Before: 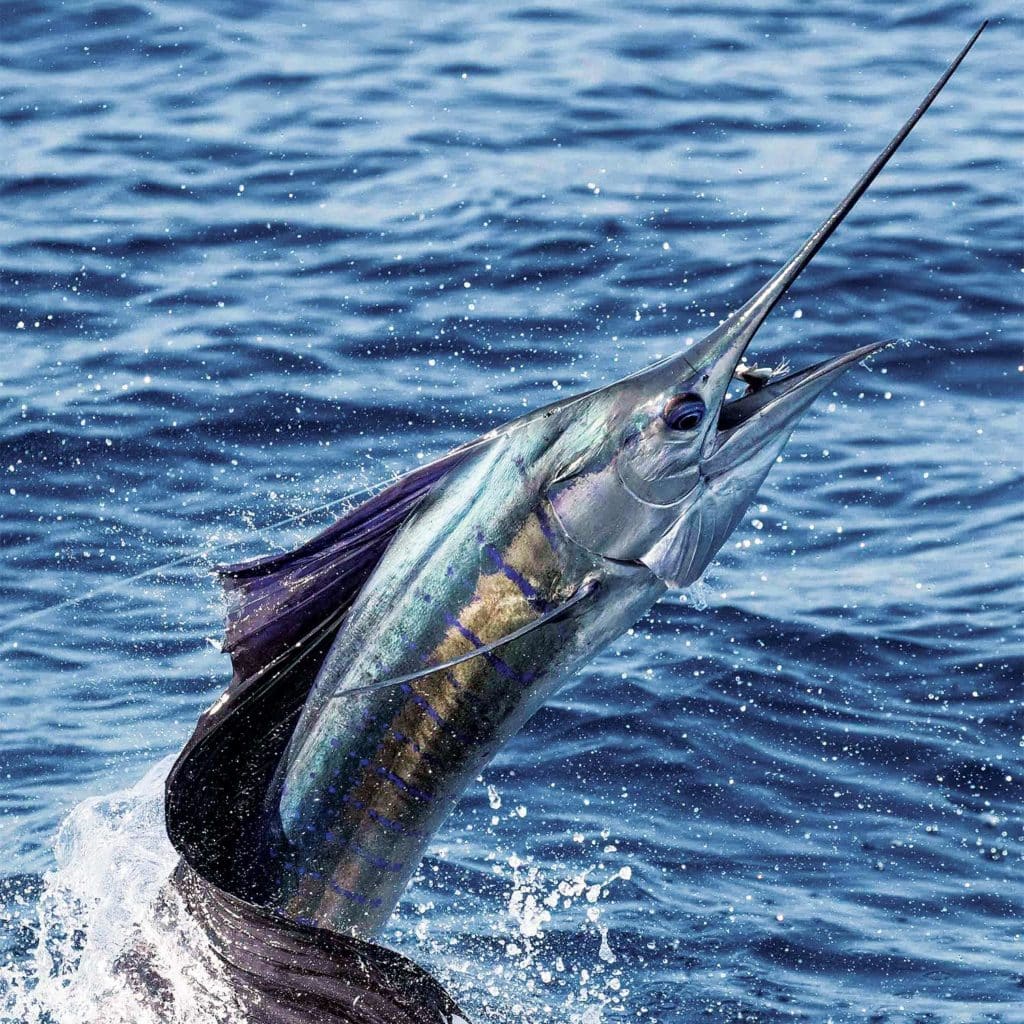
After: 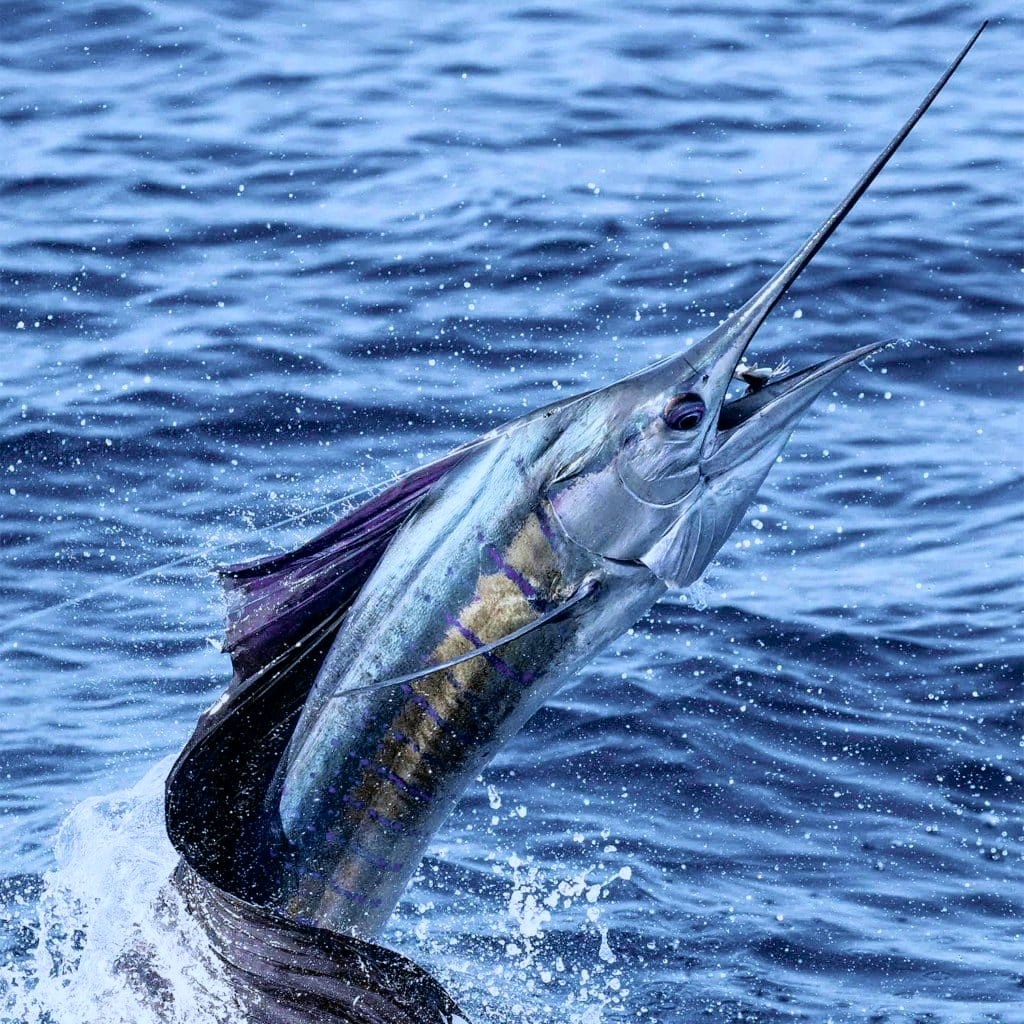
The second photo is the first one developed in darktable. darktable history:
tone curve: curves: ch0 [(0, 0) (0.07, 0.052) (0.23, 0.254) (0.486, 0.53) (0.822, 0.825) (0.994, 0.955)]; ch1 [(0, 0) (0.226, 0.261) (0.379, 0.442) (0.469, 0.472) (0.495, 0.495) (0.514, 0.504) (0.561, 0.568) (0.59, 0.612) (1, 1)]; ch2 [(0, 0) (0.269, 0.299) (0.459, 0.441) (0.498, 0.499) (0.523, 0.52) (0.586, 0.569) (0.635, 0.617) (0.659, 0.681) (0.718, 0.764) (1, 1)], color space Lab, independent channels, preserve colors none
white balance: red 0.931, blue 1.11
